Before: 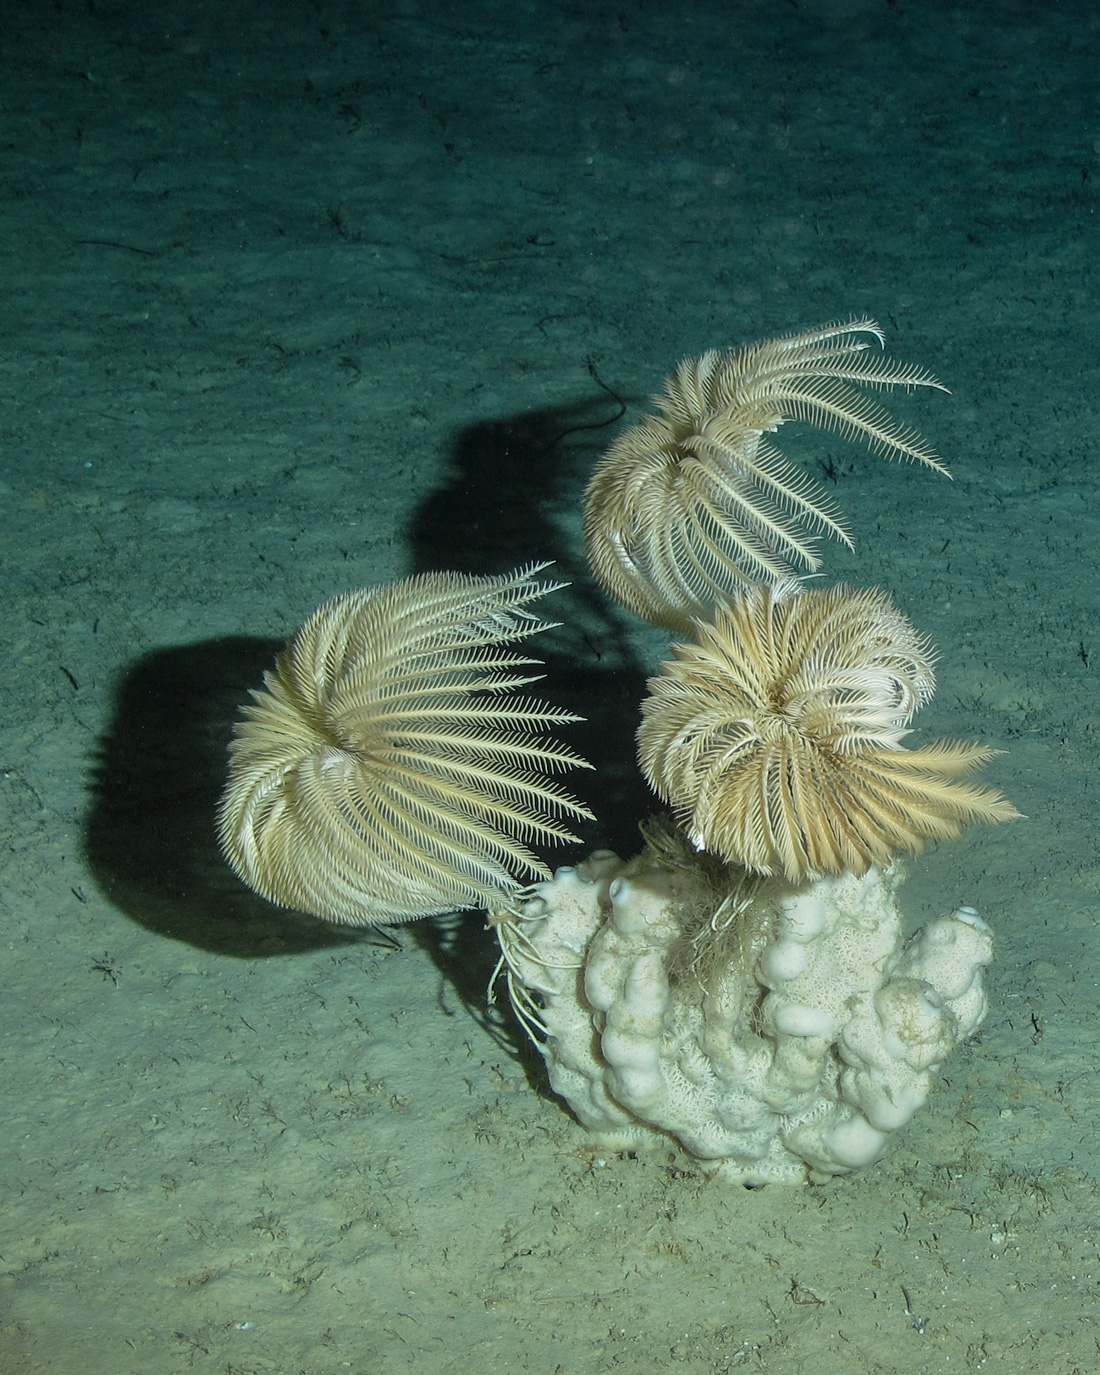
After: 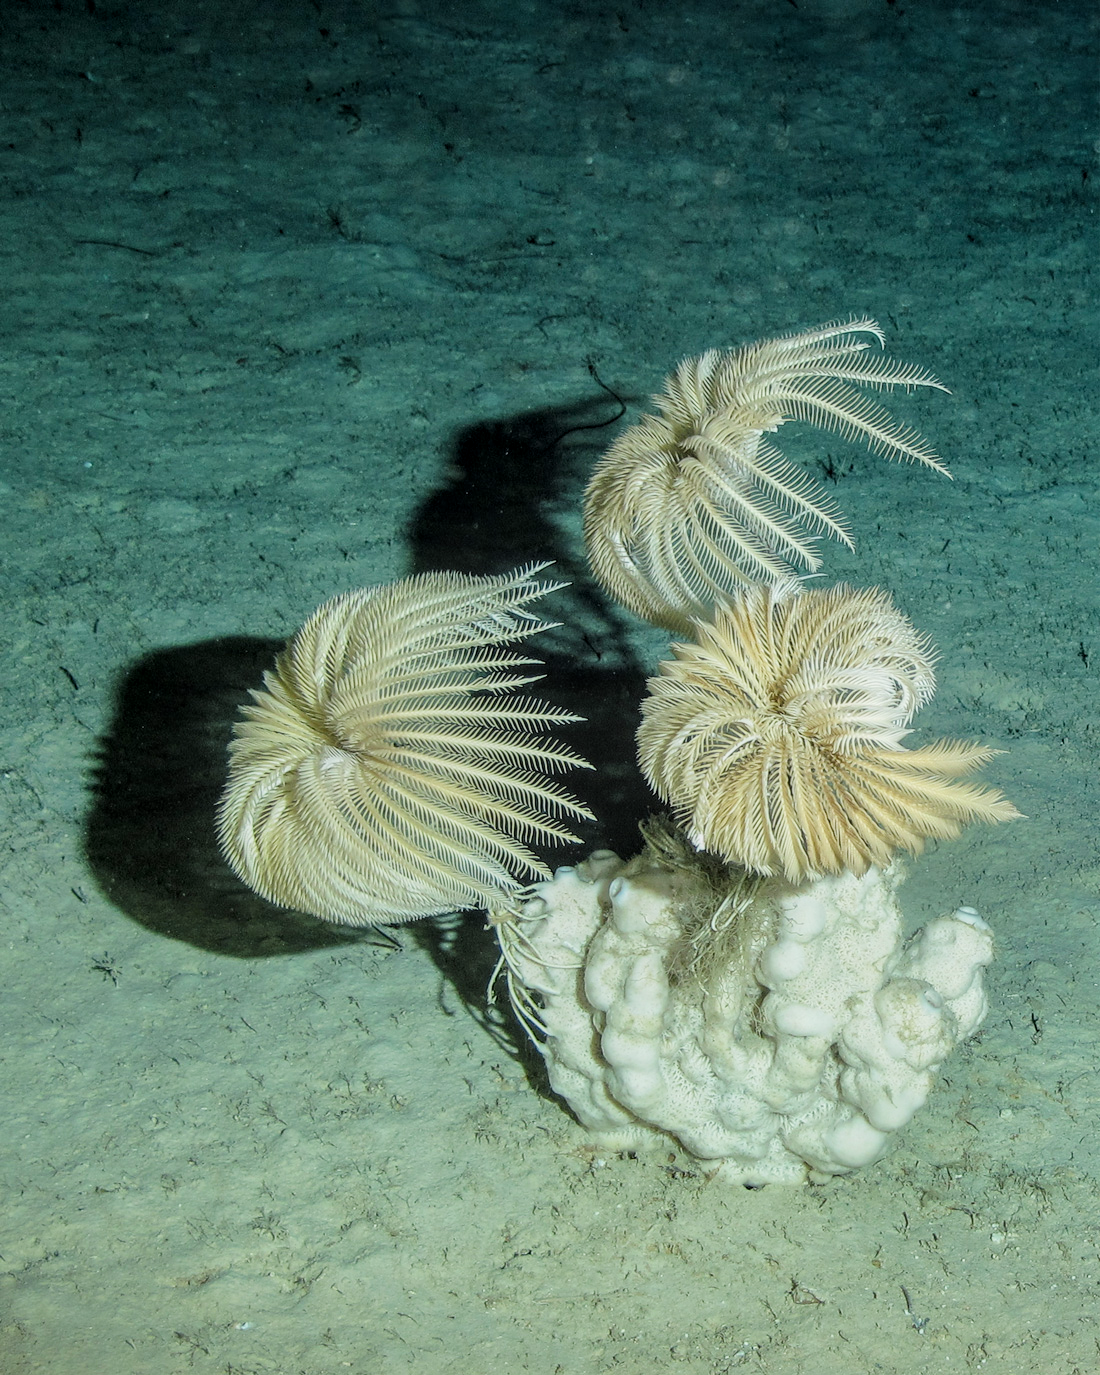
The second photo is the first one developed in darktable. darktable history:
exposure: black level correction 0, exposure 0.7 EV, compensate exposure bias true, compensate highlight preservation false
filmic rgb: black relative exposure -7.65 EV, white relative exposure 4.56 EV, hardness 3.61
local contrast: on, module defaults
